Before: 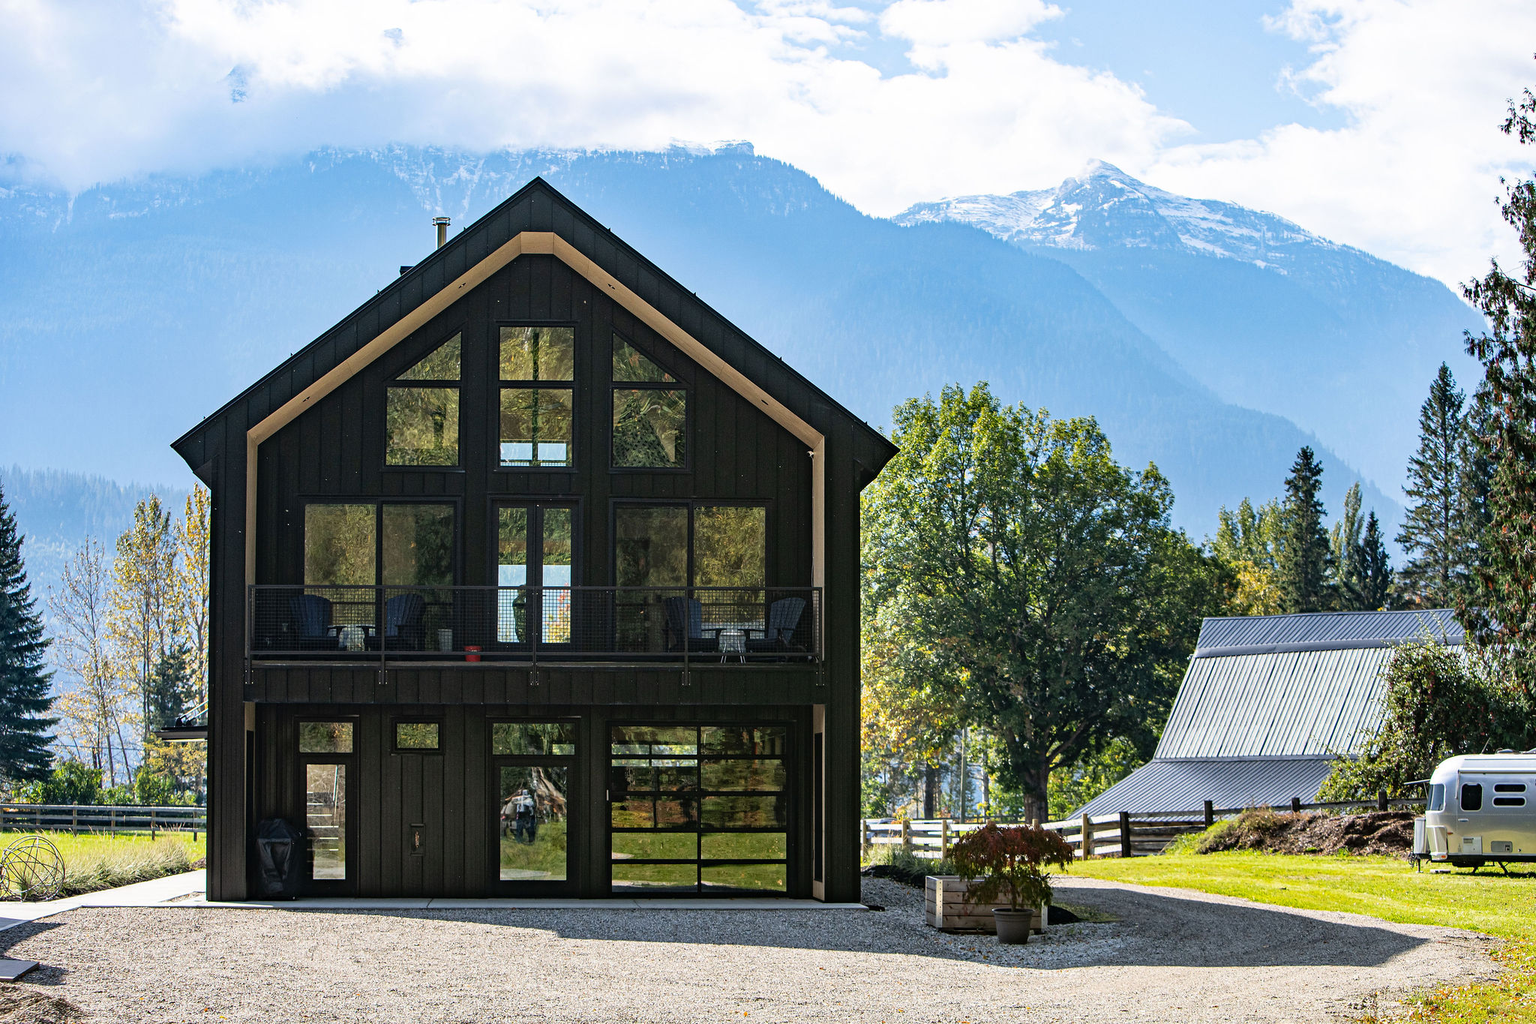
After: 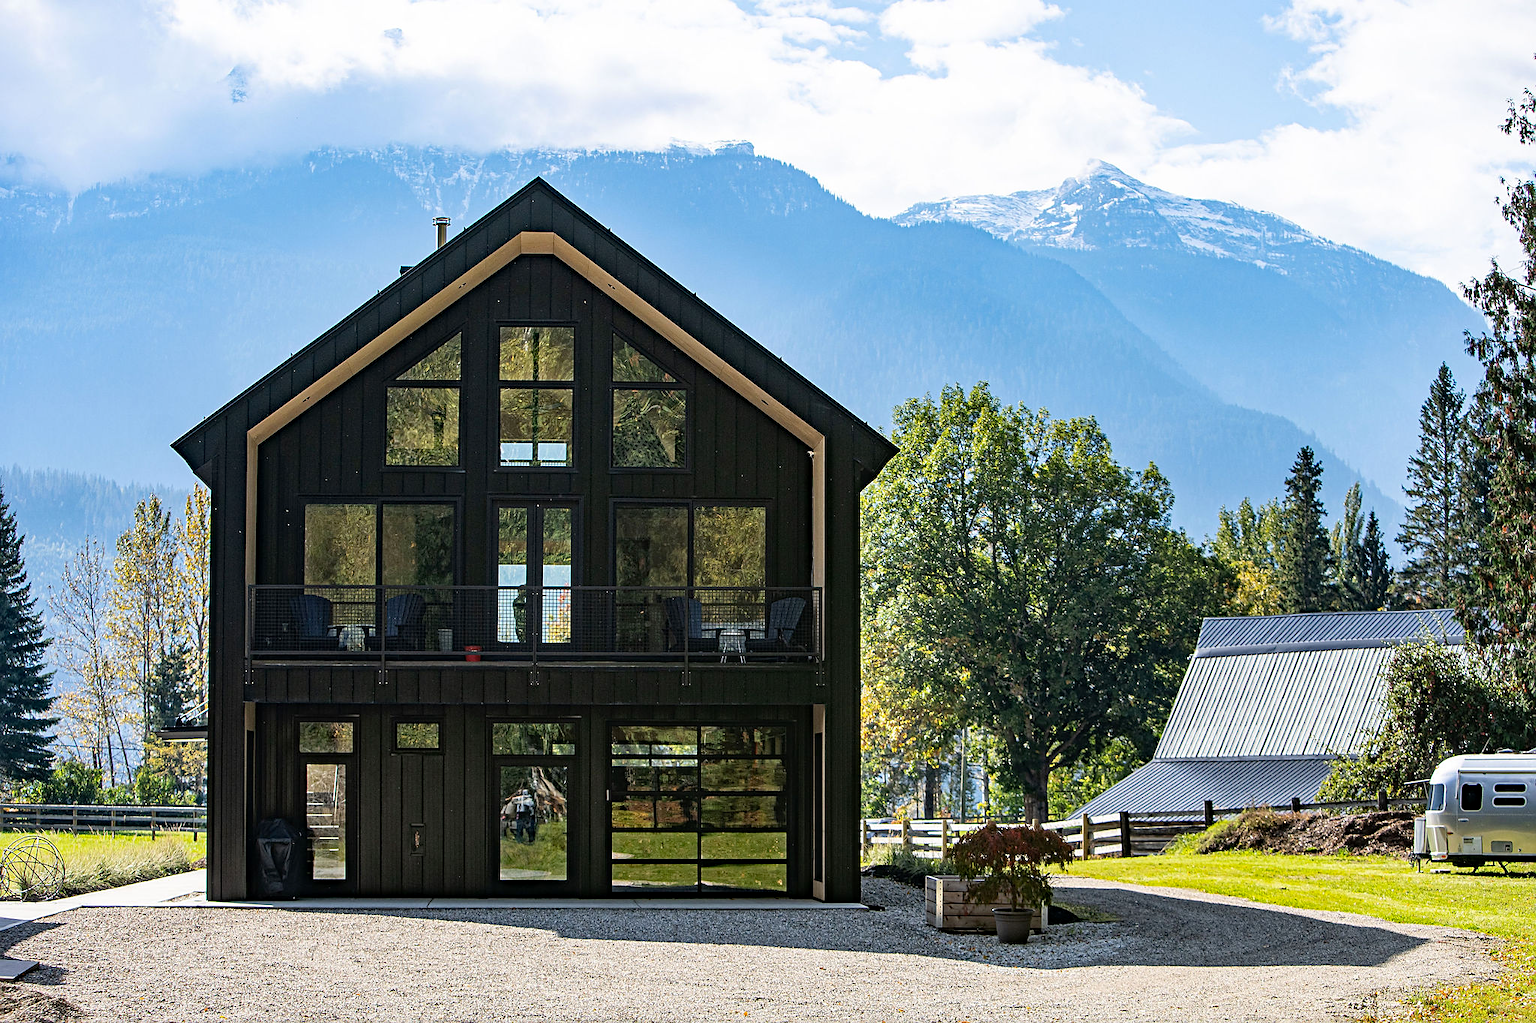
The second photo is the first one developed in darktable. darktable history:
sharpen: radius 1.864, amount 0.398, threshold 1.271
haze removal: strength 0.29, distance 0.25, compatibility mode true, adaptive false
